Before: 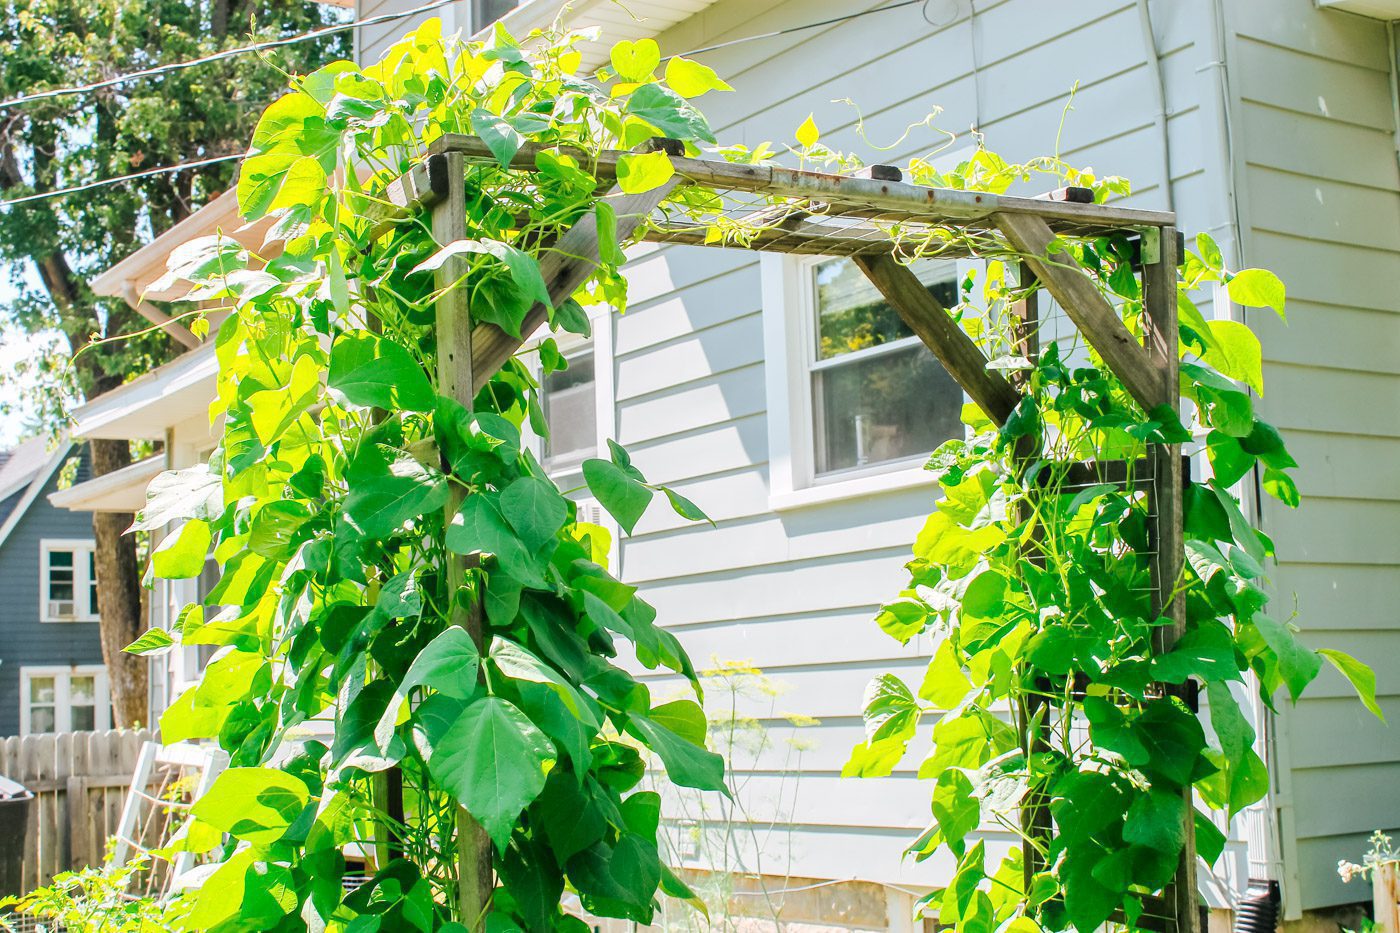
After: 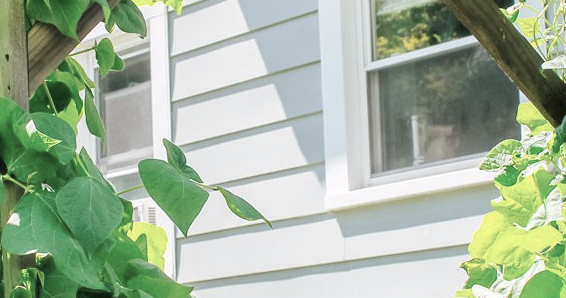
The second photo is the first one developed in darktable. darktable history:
color balance: input saturation 100.43%, contrast fulcrum 14.22%, output saturation 70.41%
crop: left 31.751%, top 32.172%, right 27.8%, bottom 35.83%
